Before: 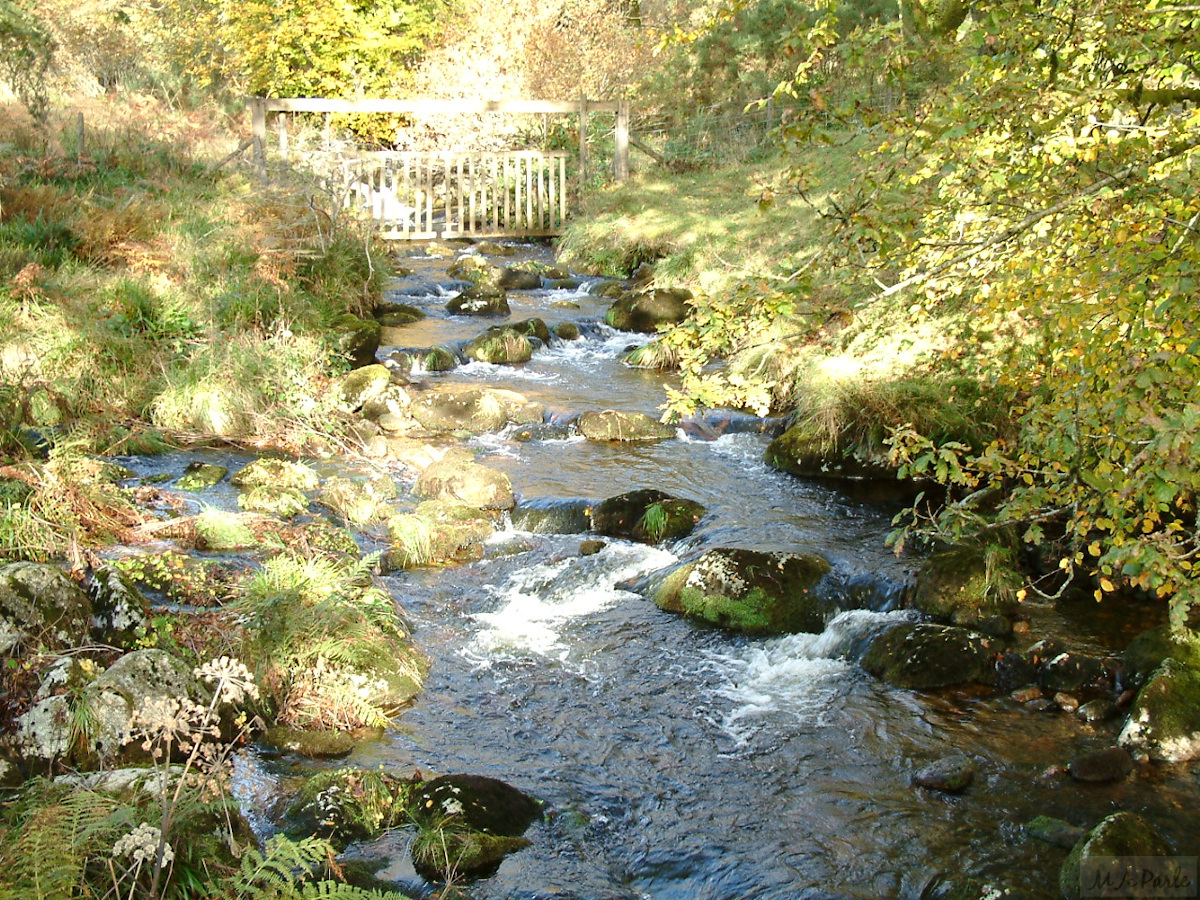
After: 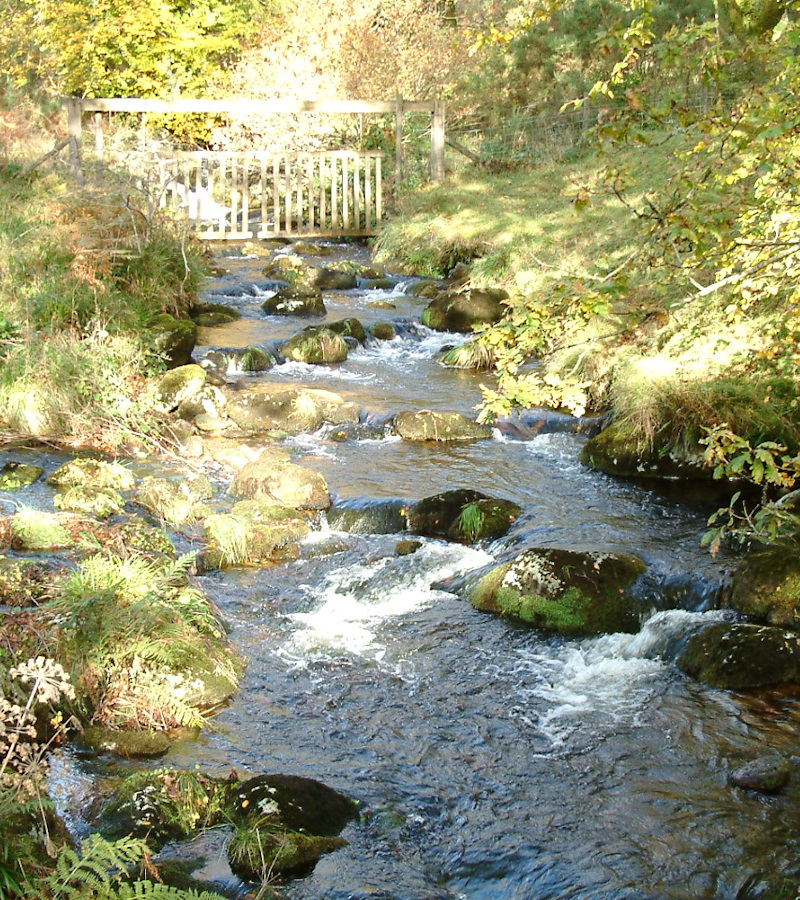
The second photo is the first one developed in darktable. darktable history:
crop: left 15.397%, right 17.873%
